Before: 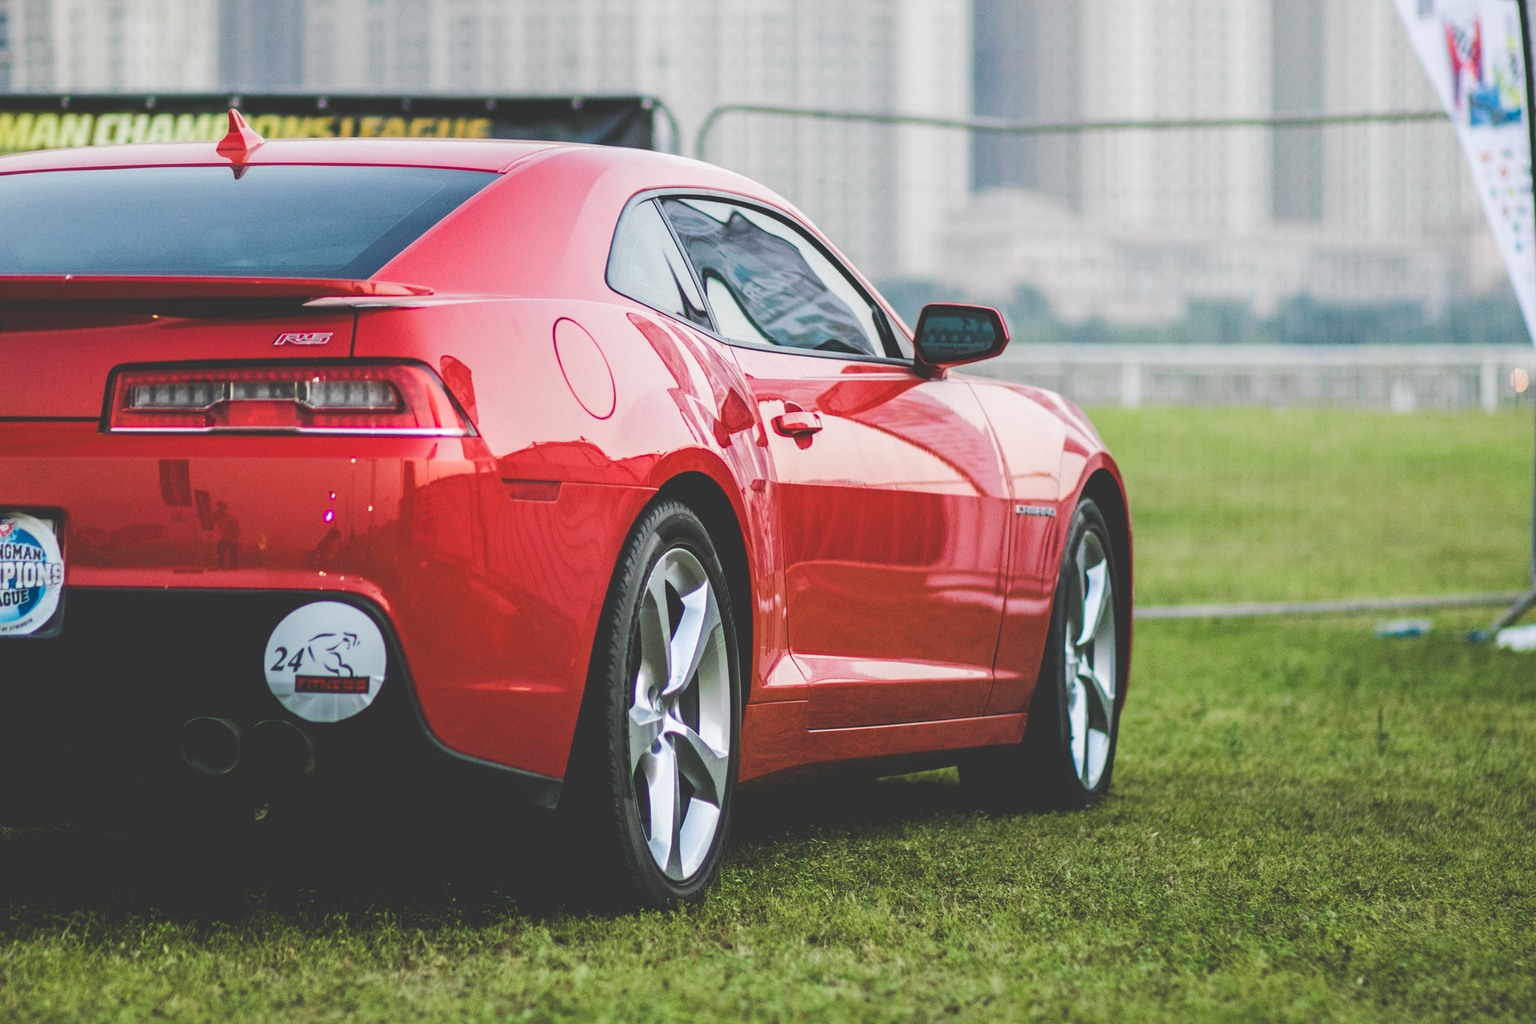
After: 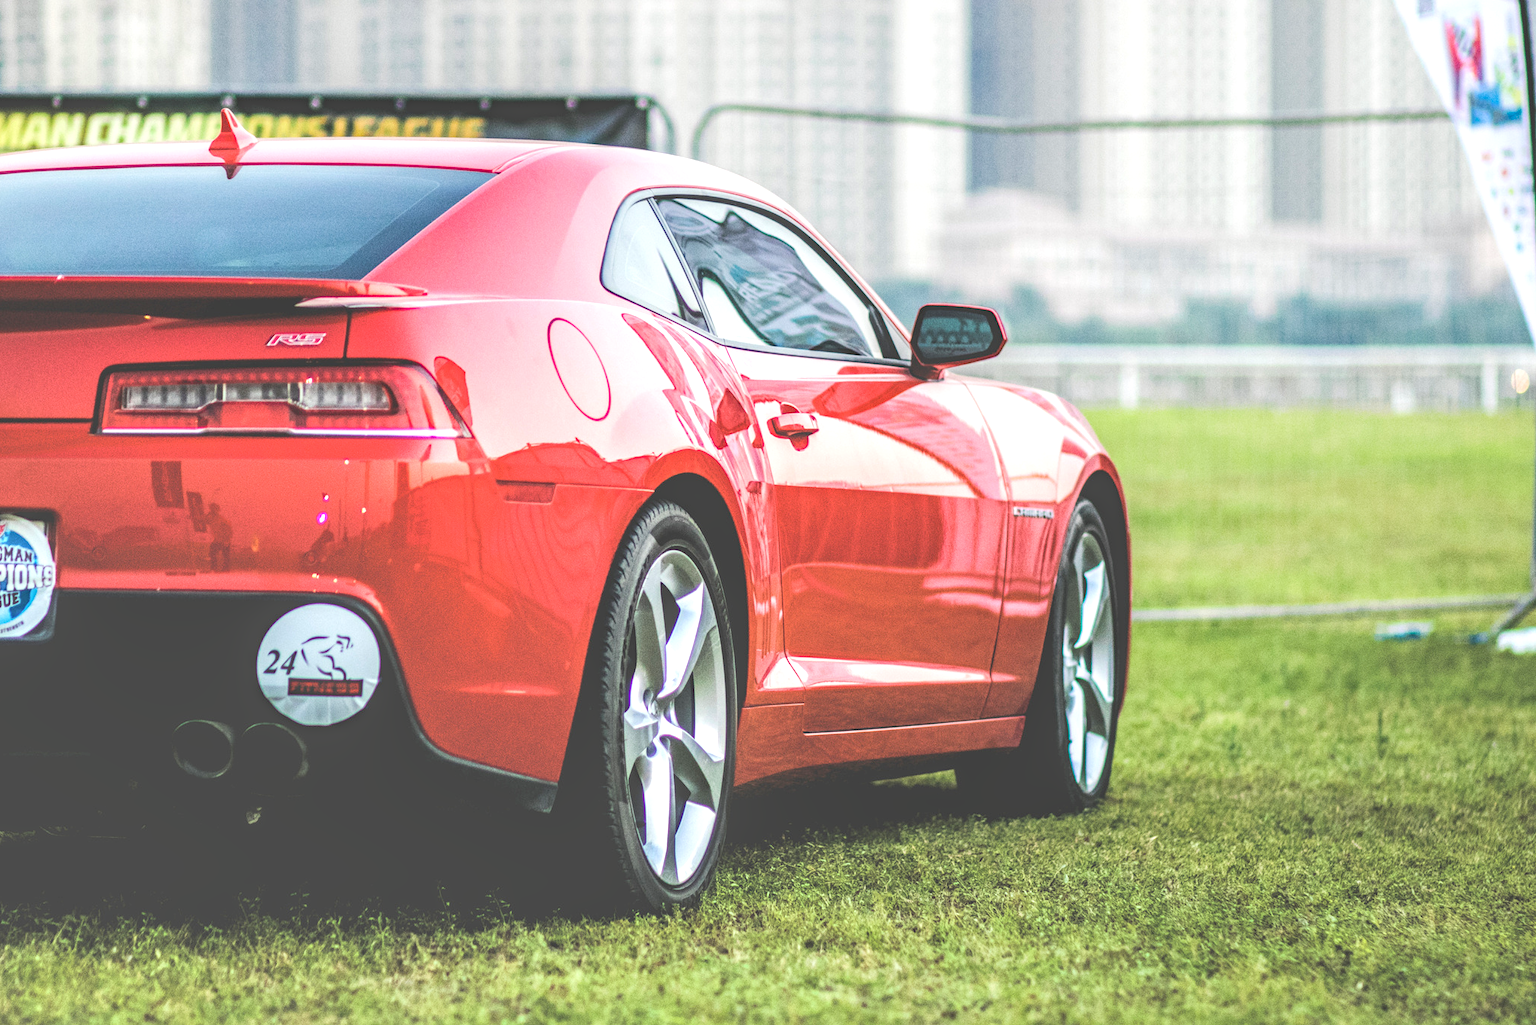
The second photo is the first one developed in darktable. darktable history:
local contrast: highlights 25%, detail 150%
exposure: black level correction 0.001, exposure 0.3 EV, compensate highlight preservation false
contrast brightness saturation: brightness 0.28
white balance: emerald 1
haze removal: compatibility mode true, adaptive false
crop and rotate: left 0.614%, top 0.179%, bottom 0.309%
